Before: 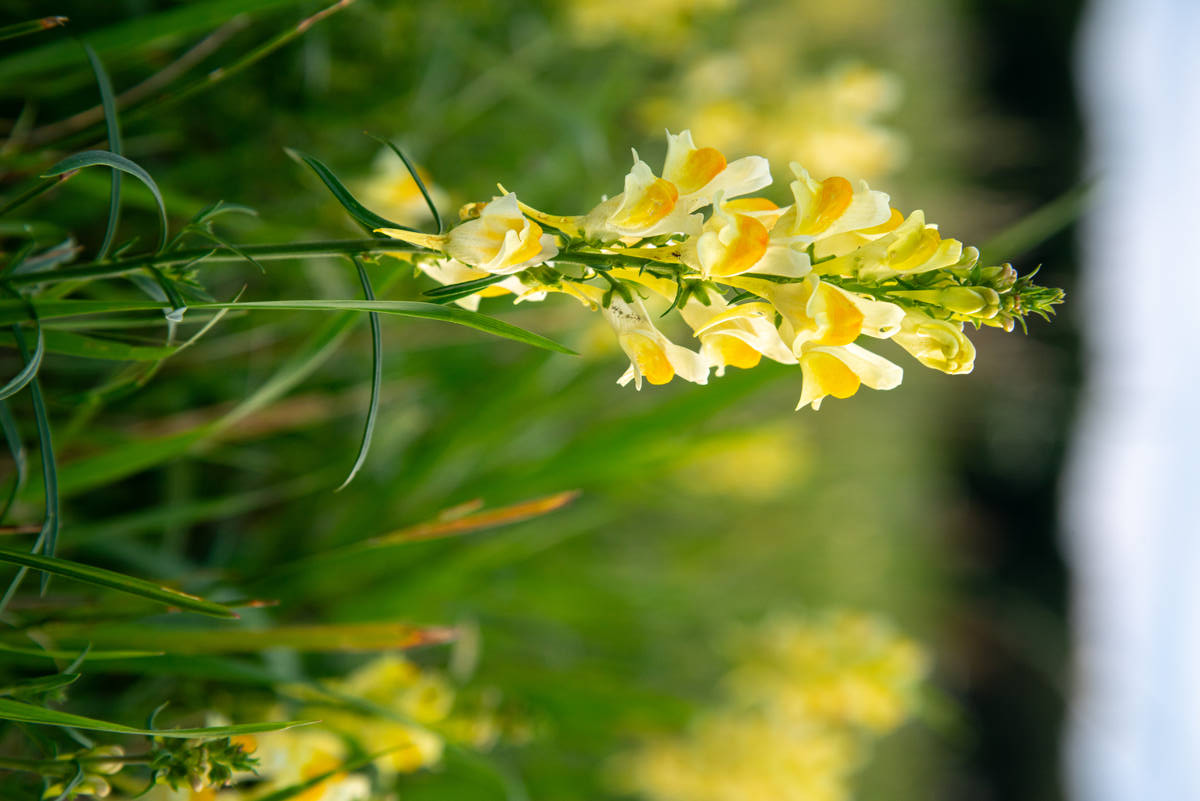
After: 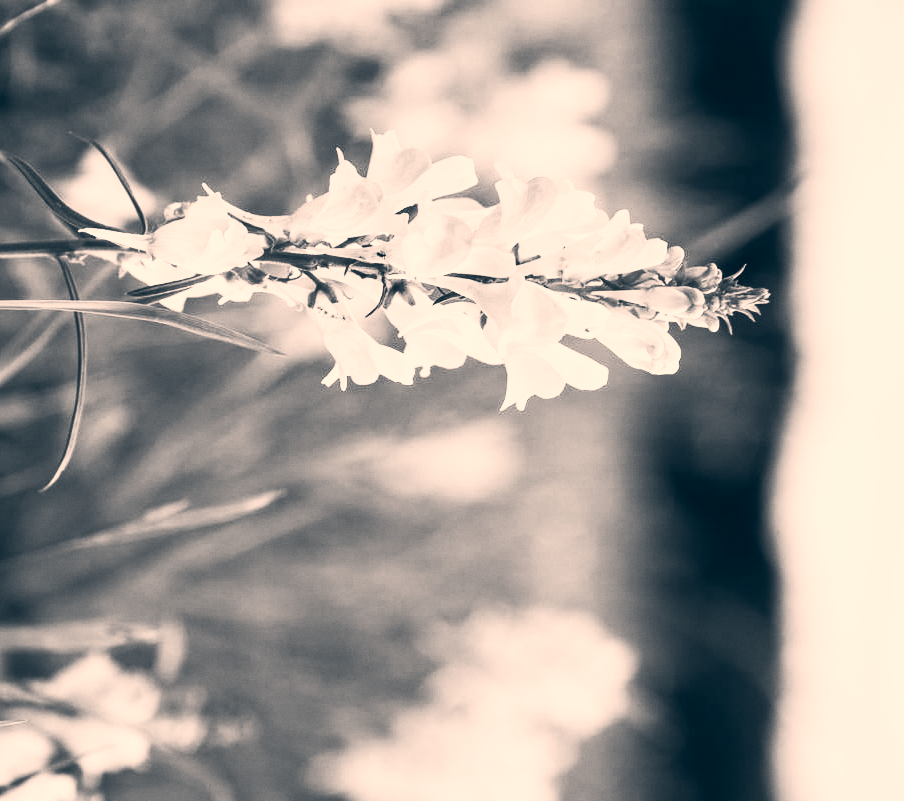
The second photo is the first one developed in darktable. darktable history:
contrast brightness saturation: contrast 0.53, brightness 0.47, saturation -1
color correction: highlights a* 10.32, highlights b* 14.66, shadows a* -9.59, shadows b* -15.02
crop and rotate: left 24.6%
shadows and highlights: low approximation 0.01, soften with gaussian
grain: coarseness 0.09 ISO, strength 10%
